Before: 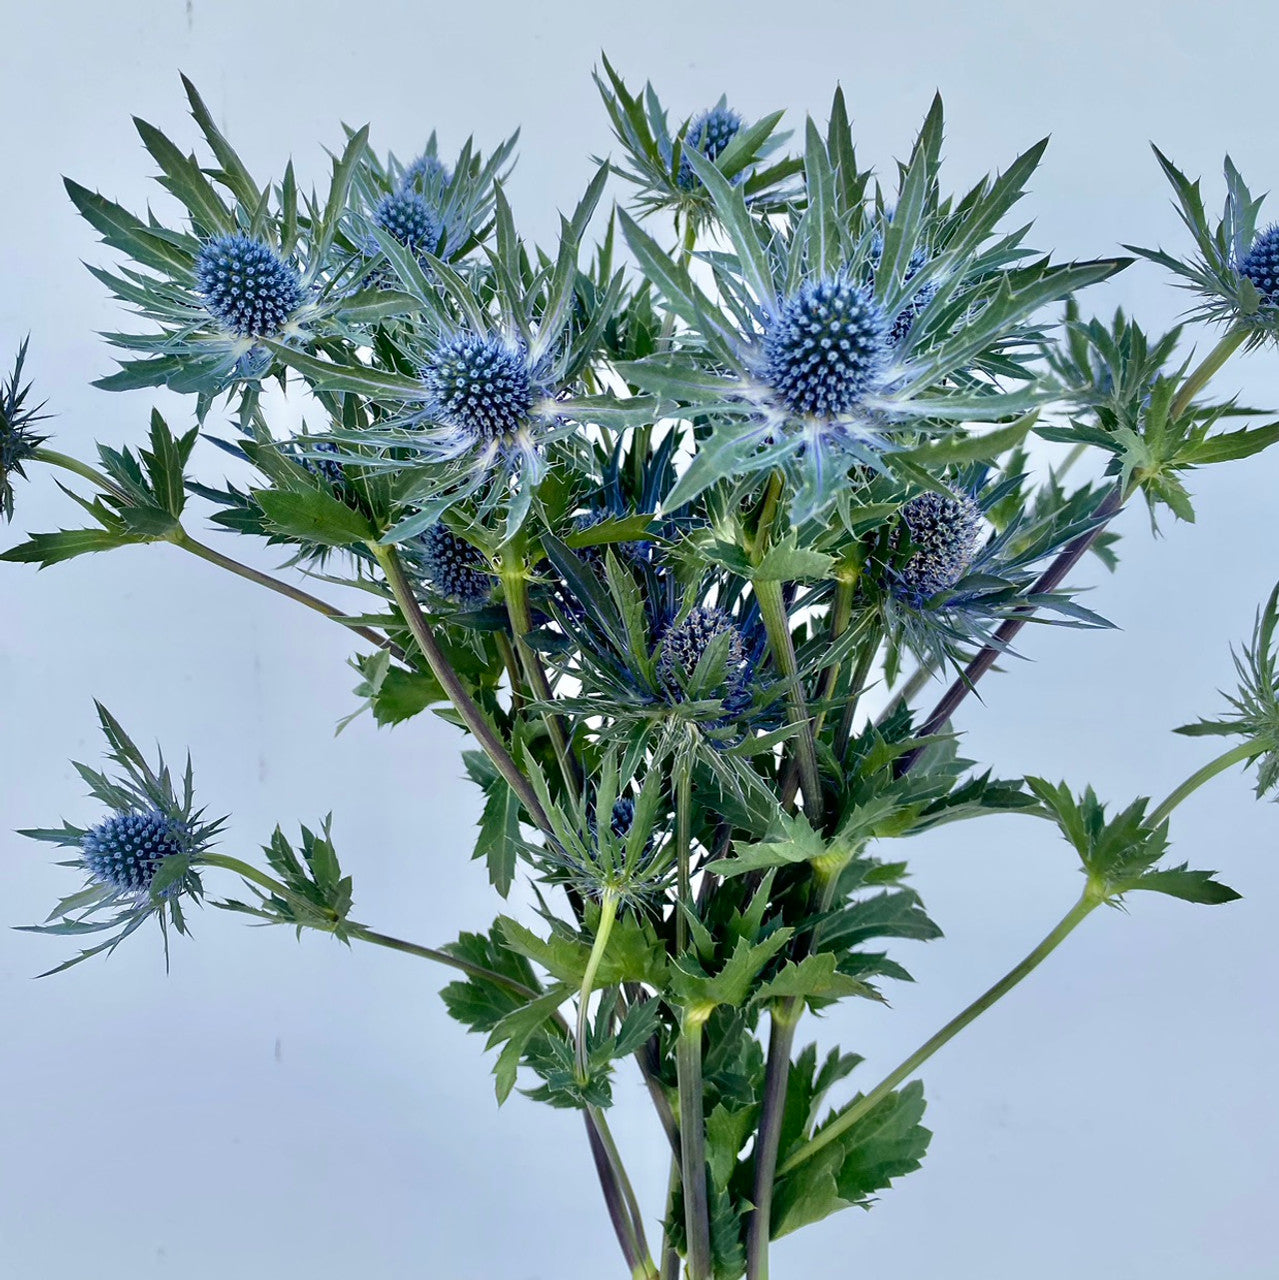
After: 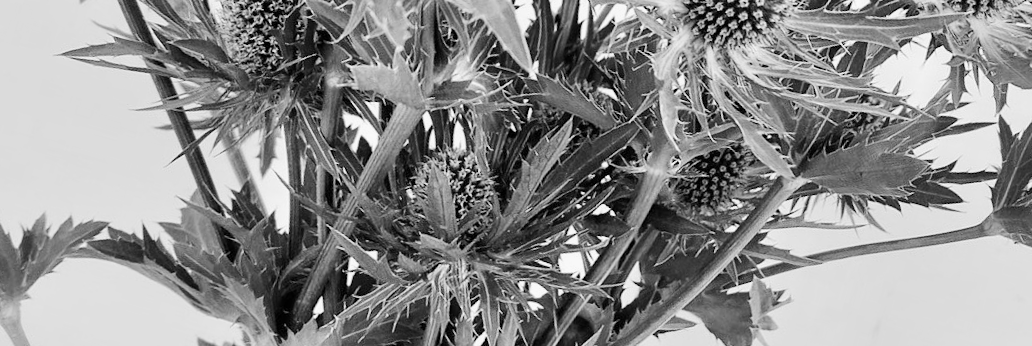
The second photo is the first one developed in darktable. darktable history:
tone curve: curves: ch0 [(0, 0) (0.003, 0.003) (0.011, 0.014) (0.025, 0.033) (0.044, 0.06) (0.069, 0.096) (0.1, 0.132) (0.136, 0.174) (0.177, 0.226) (0.224, 0.282) (0.277, 0.352) (0.335, 0.435) (0.399, 0.524) (0.468, 0.615) (0.543, 0.695) (0.623, 0.771) (0.709, 0.835) (0.801, 0.894) (0.898, 0.944) (1, 1)], preserve colors none
crop and rotate: angle 16.12°, top 30.835%, bottom 35.653%
monochrome: a 32, b 64, size 2.3
base curve: curves: ch0 [(0, 0) (0.297, 0.298) (1, 1)], preserve colors none
